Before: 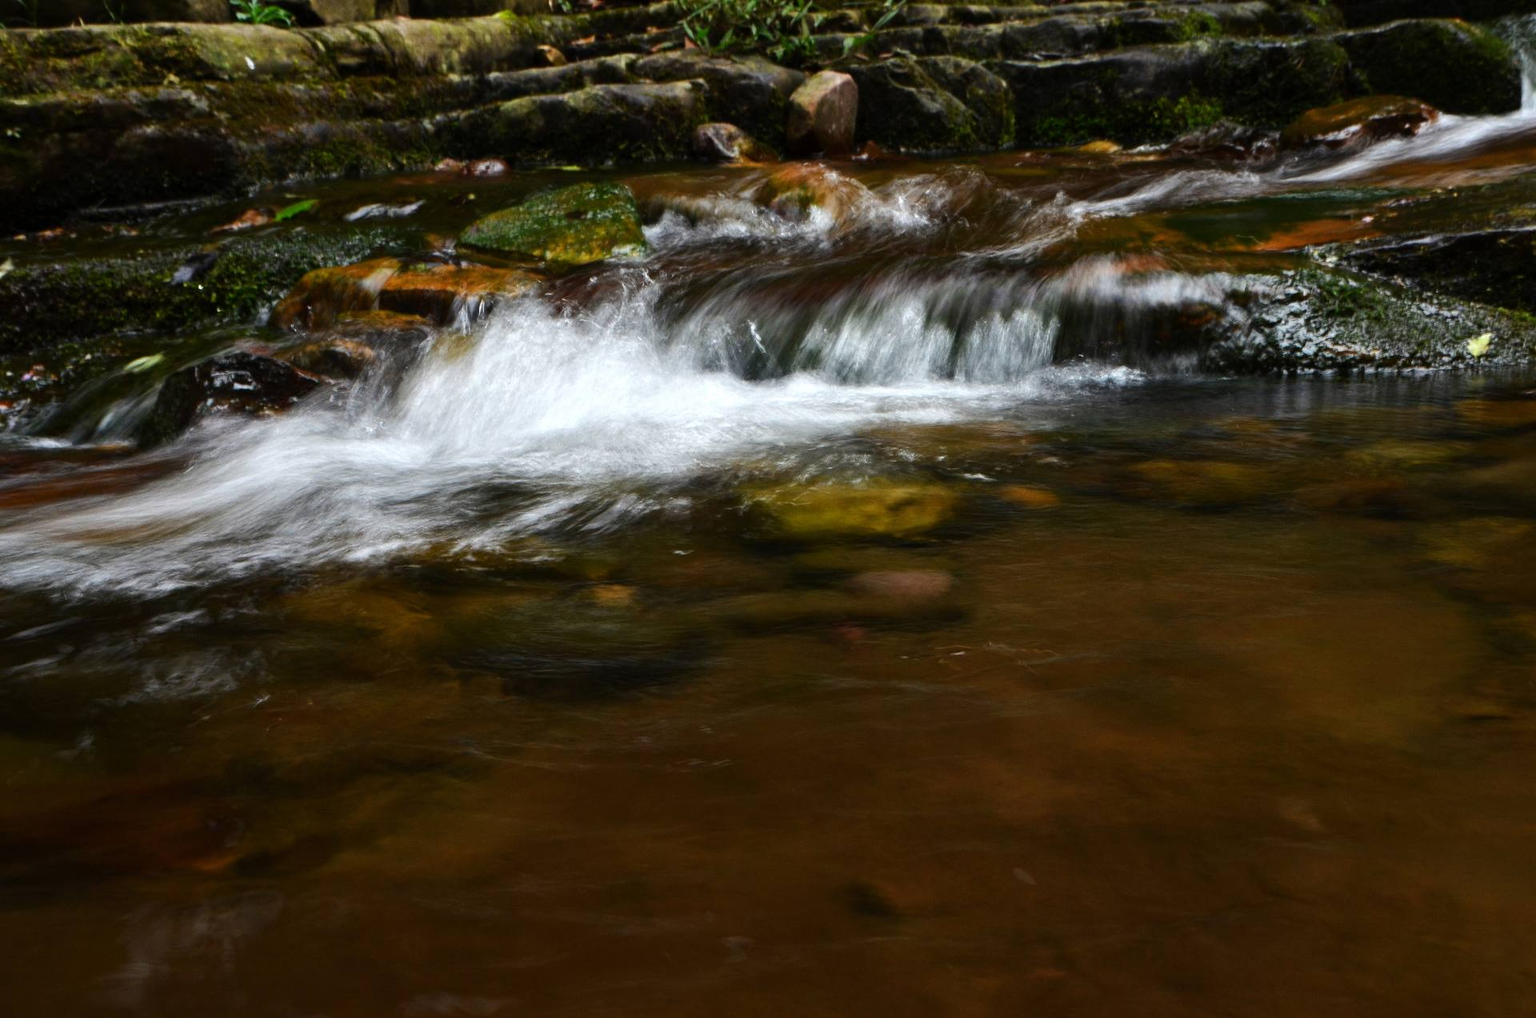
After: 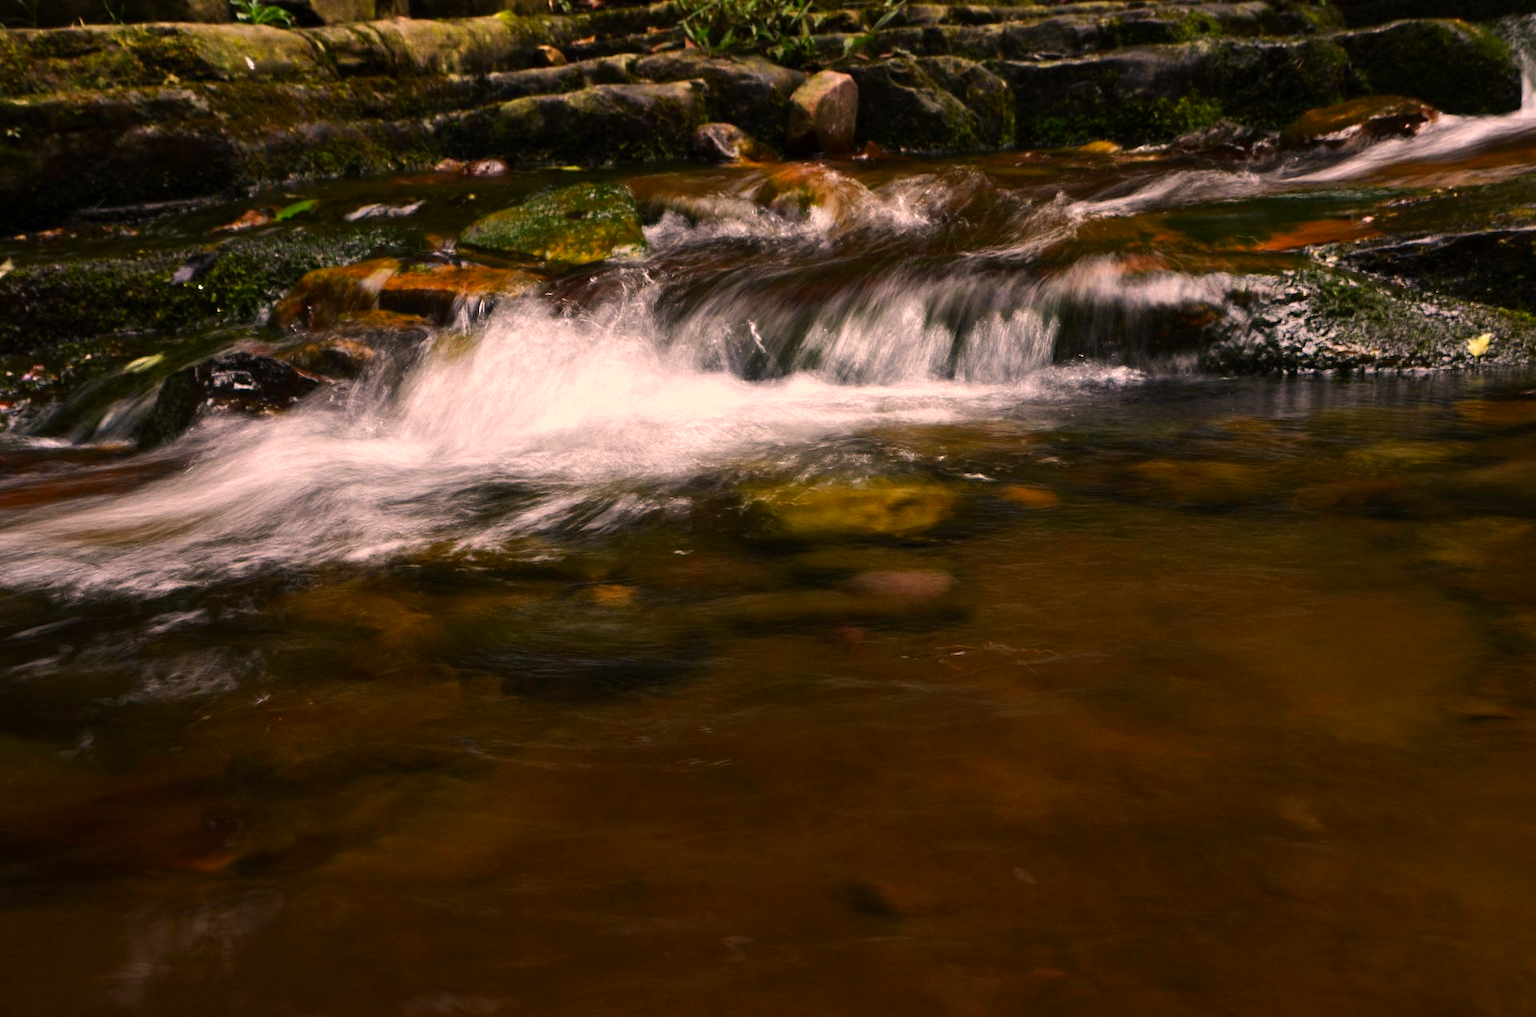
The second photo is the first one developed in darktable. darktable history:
sharpen: radius 5.325, amount 0.312, threshold 26.433
color correction: highlights a* 21.16, highlights b* 19.61
